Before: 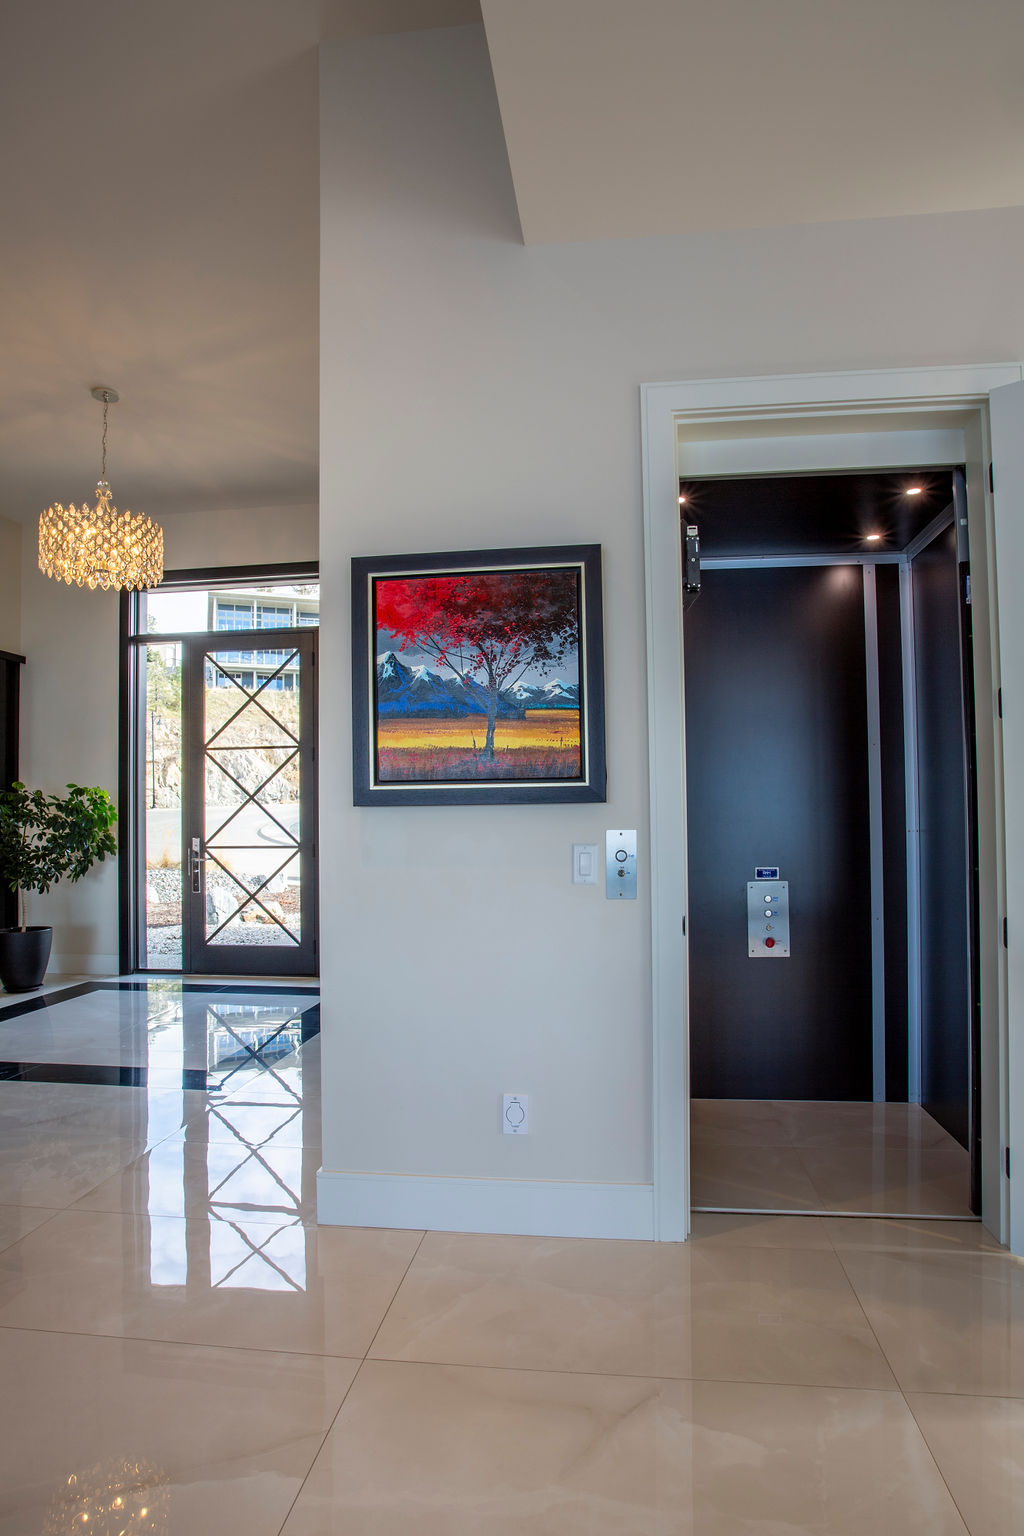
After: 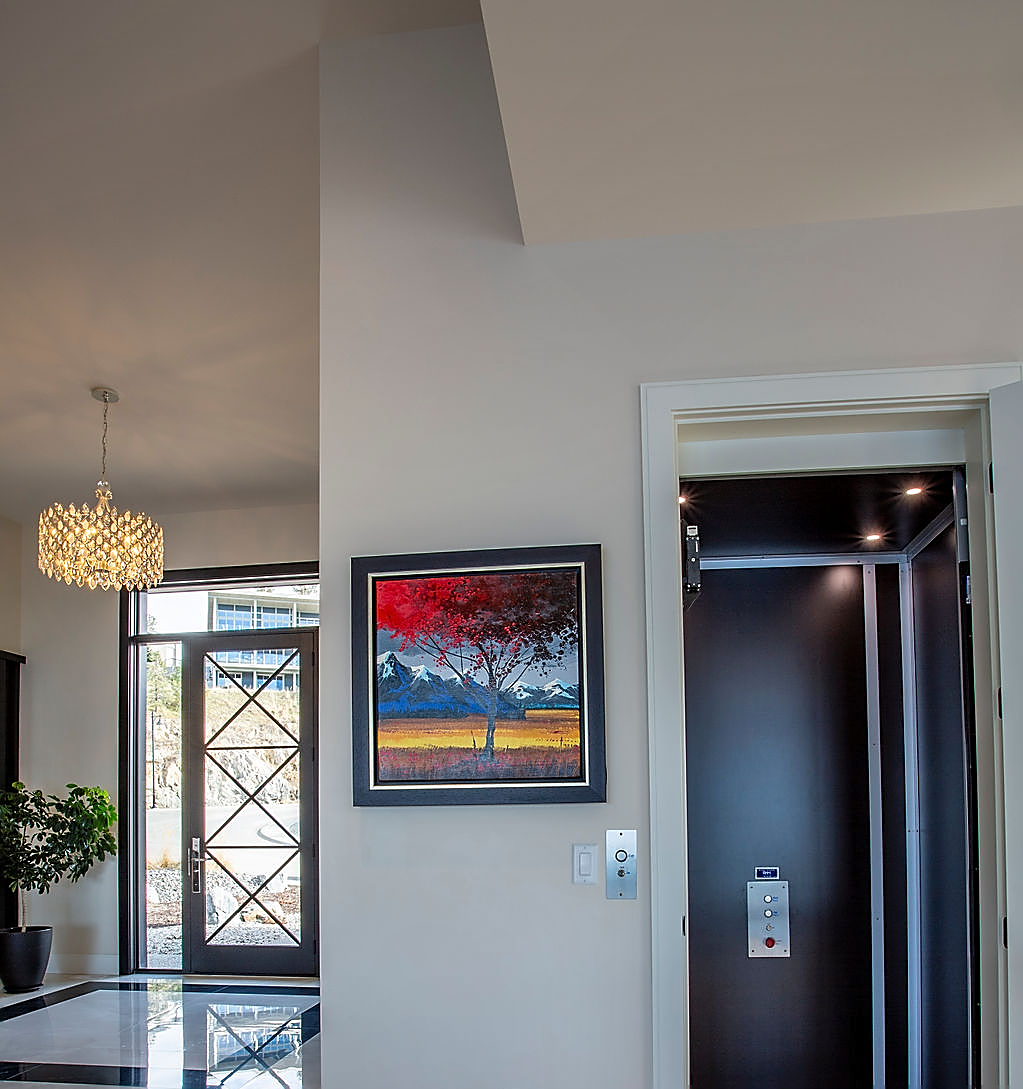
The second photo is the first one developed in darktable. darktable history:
crop: right 0%, bottom 29.049%
sharpen: radius 1.36, amount 1.237, threshold 0.759
shadows and highlights: low approximation 0.01, soften with gaussian
